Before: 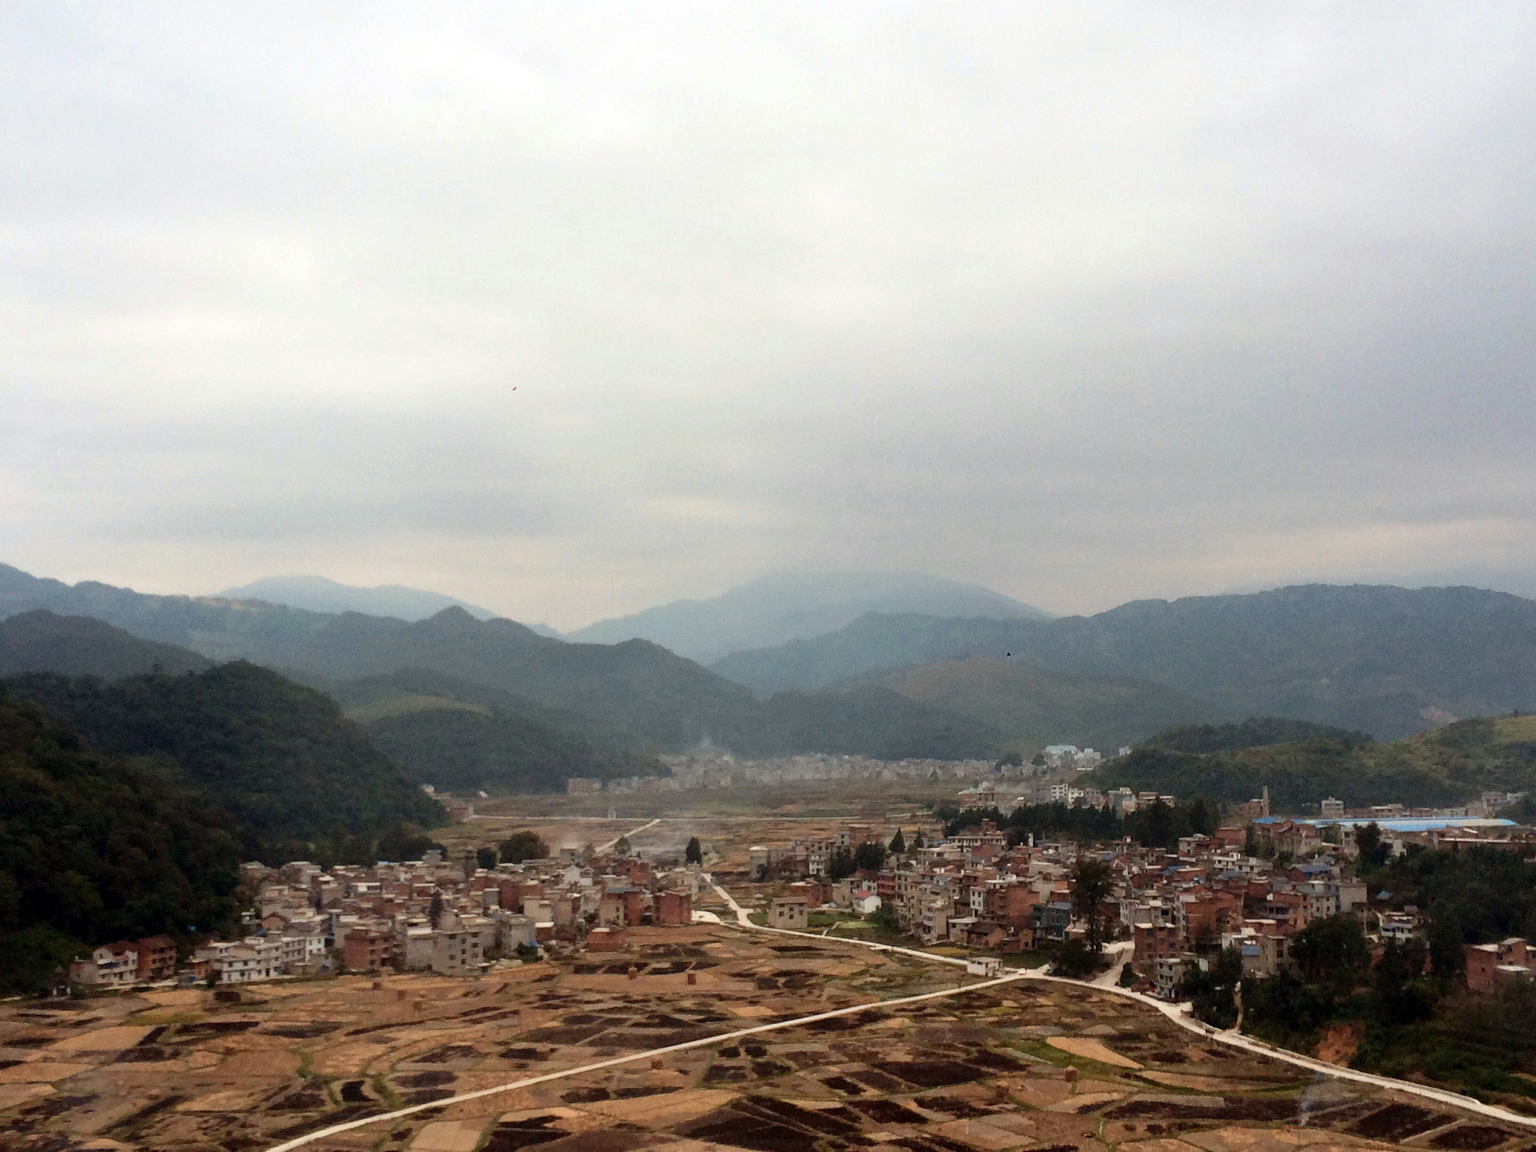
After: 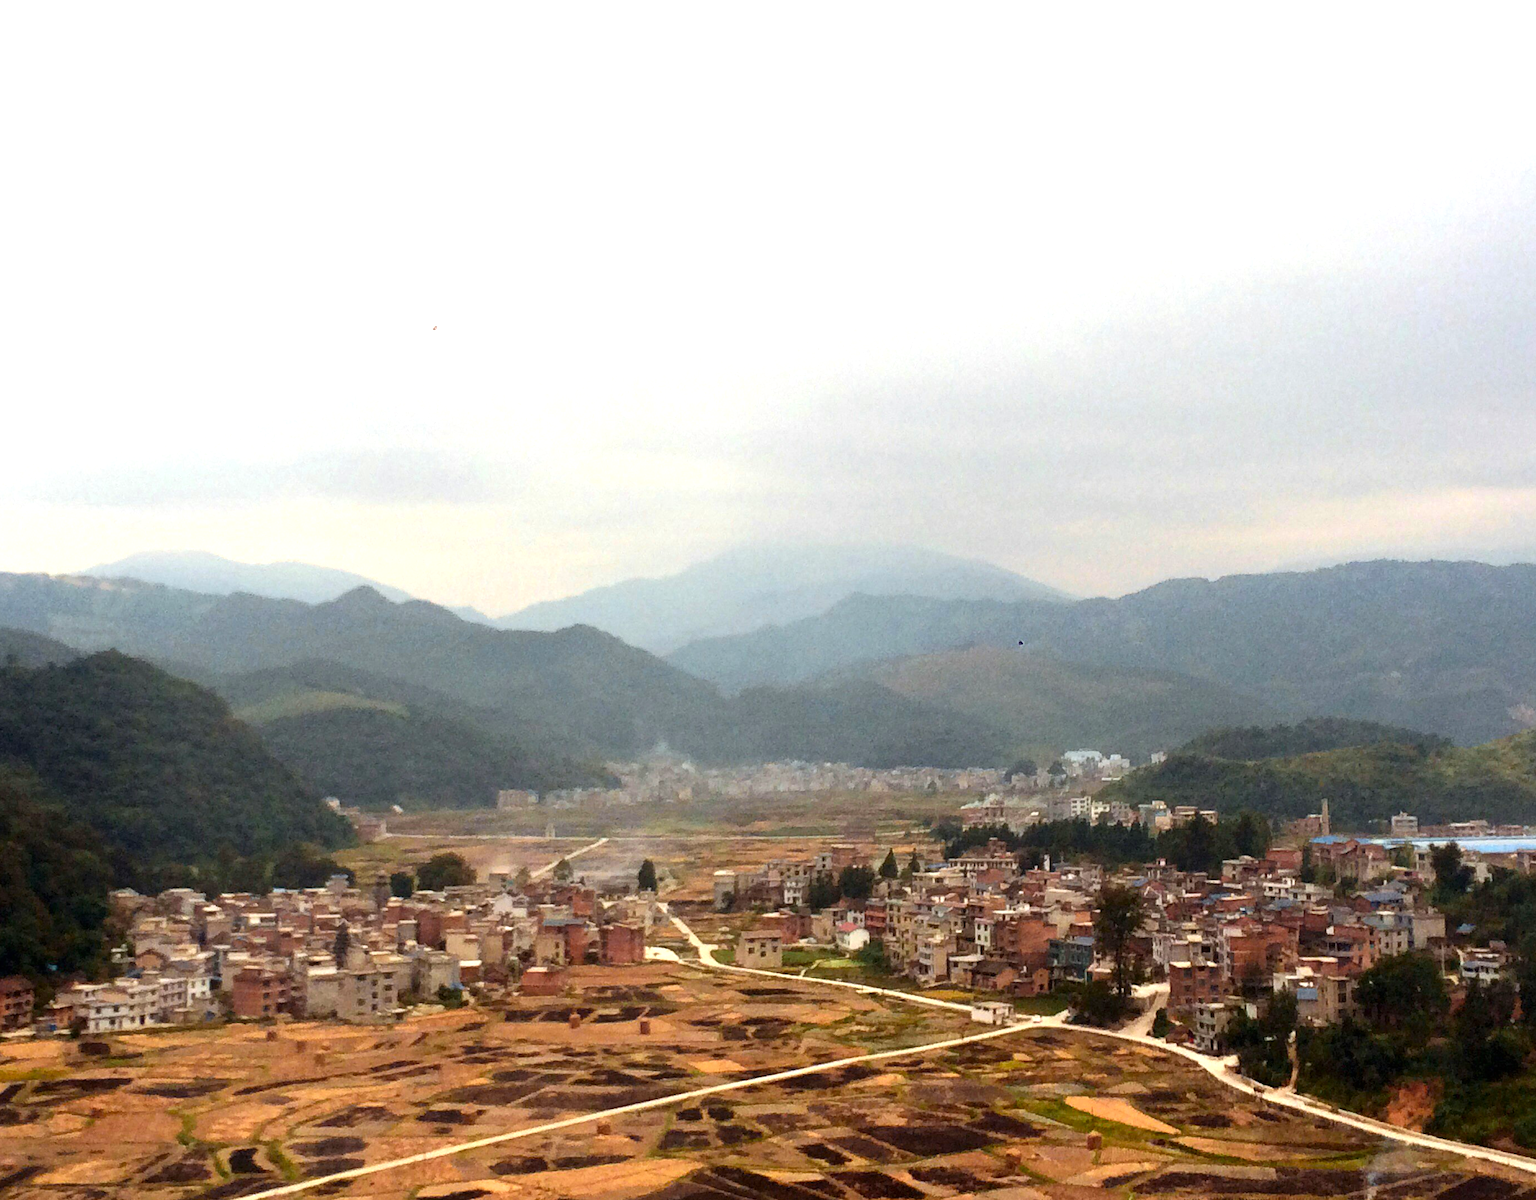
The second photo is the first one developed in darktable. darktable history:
exposure: black level correction 0, exposure 0.699 EV, compensate exposure bias true, compensate highlight preservation false
crop and rotate: left 9.623%, top 9.722%, right 5.997%, bottom 2.327%
color zones: curves: ch0 [(0.224, 0.526) (0.75, 0.5)]; ch1 [(0.055, 0.526) (0.224, 0.761) (0.377, 0.526) (0.75, 0.5)]
